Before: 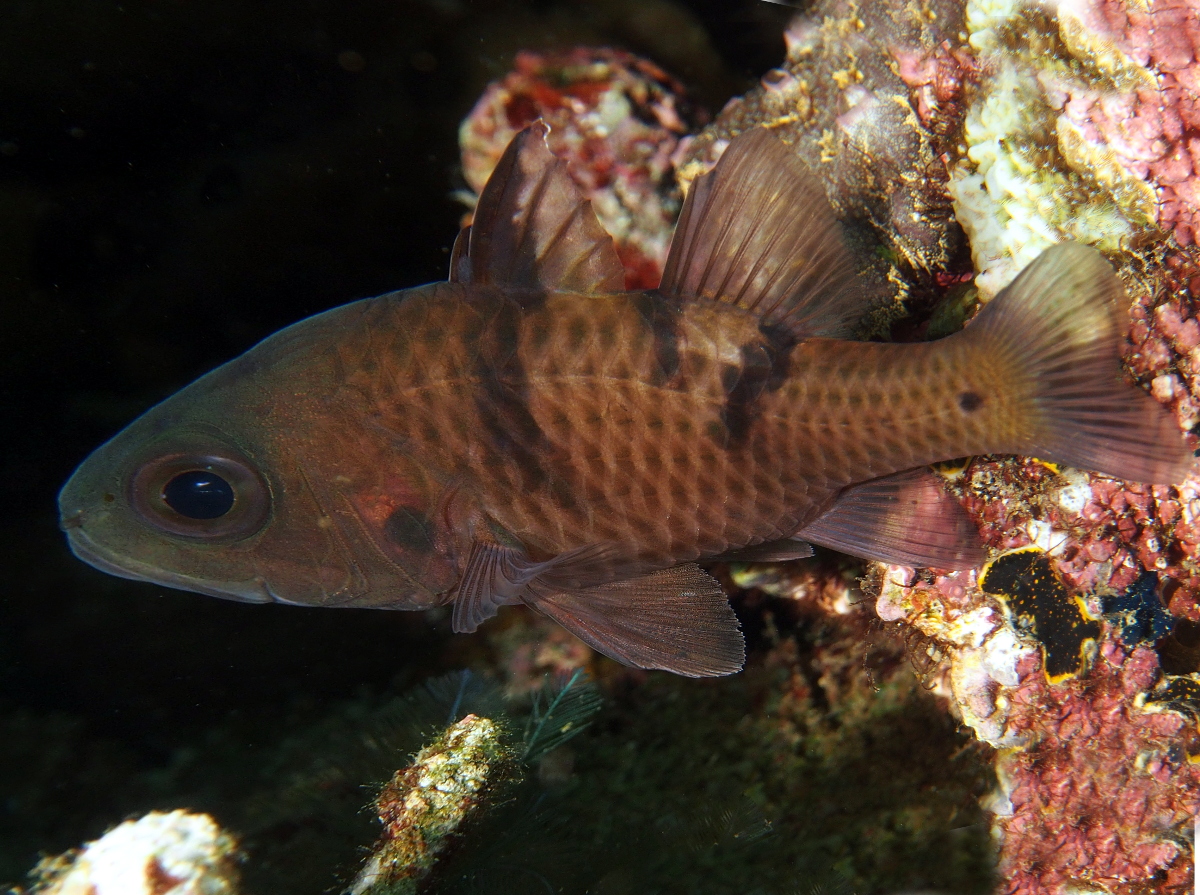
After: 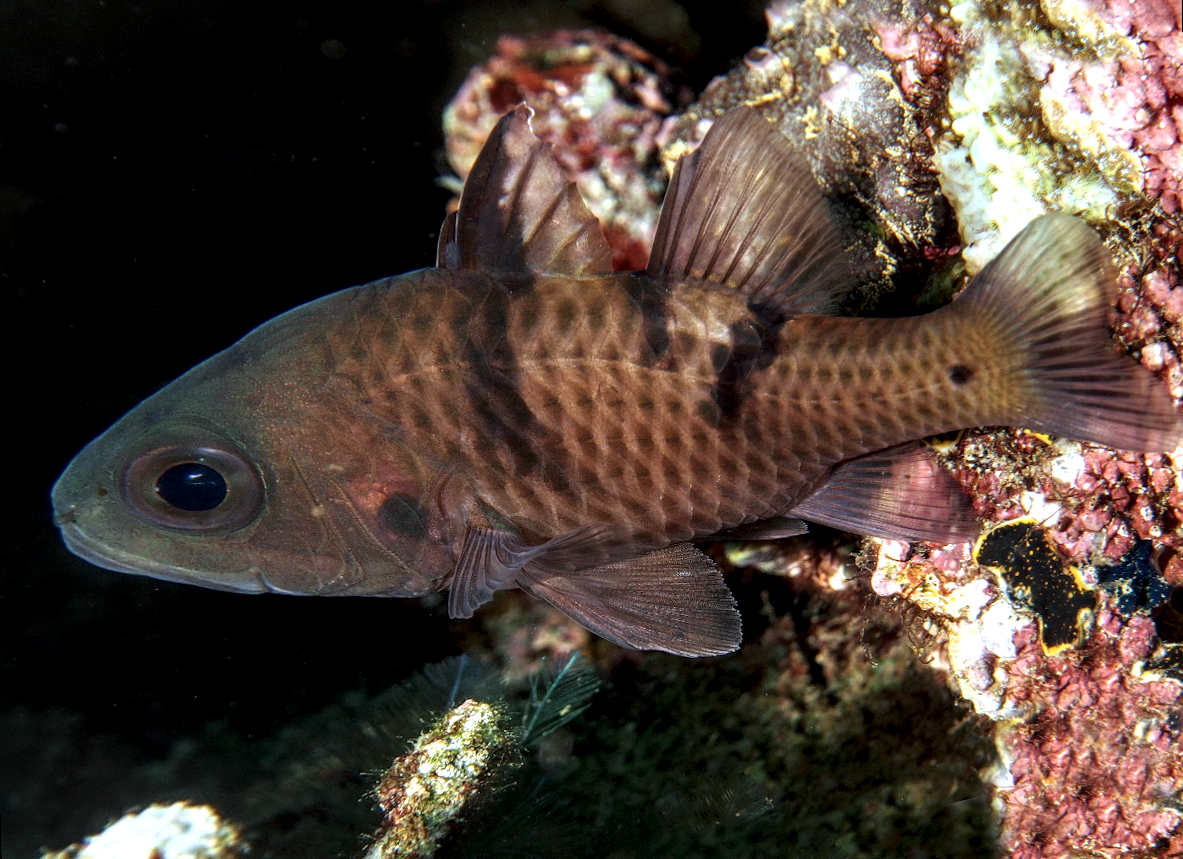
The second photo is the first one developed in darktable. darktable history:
rotate and perspective: rotation -1.42°, crop left 0.016, crop right 0.984, crop top 0.035, crop bottom 0.965
local contrast: highlights 65%, shadows 54%, detail 169%, midtone range 0.514
color calibration: x 0.367, y 0.379, temperature 4395.86 K
